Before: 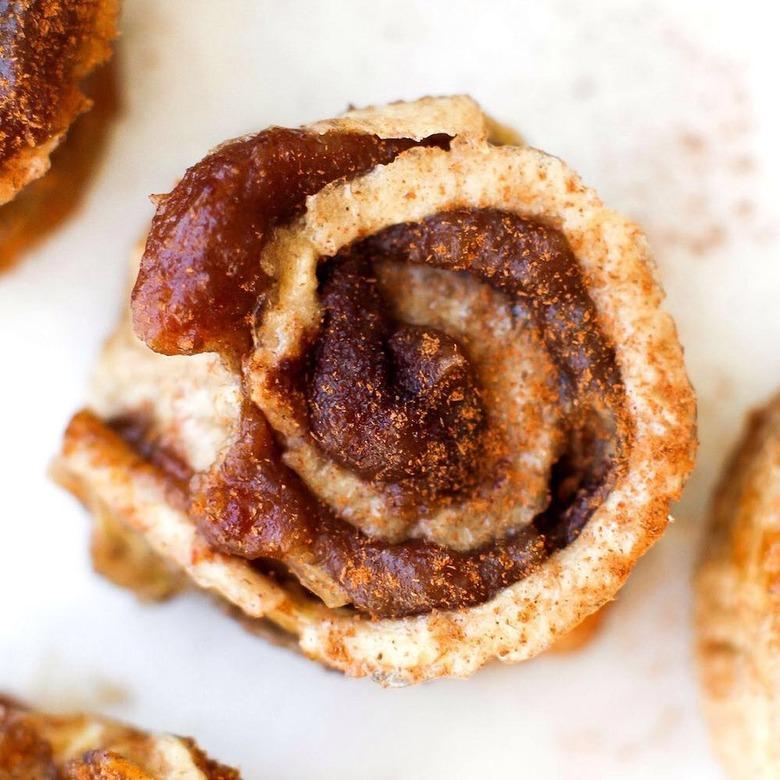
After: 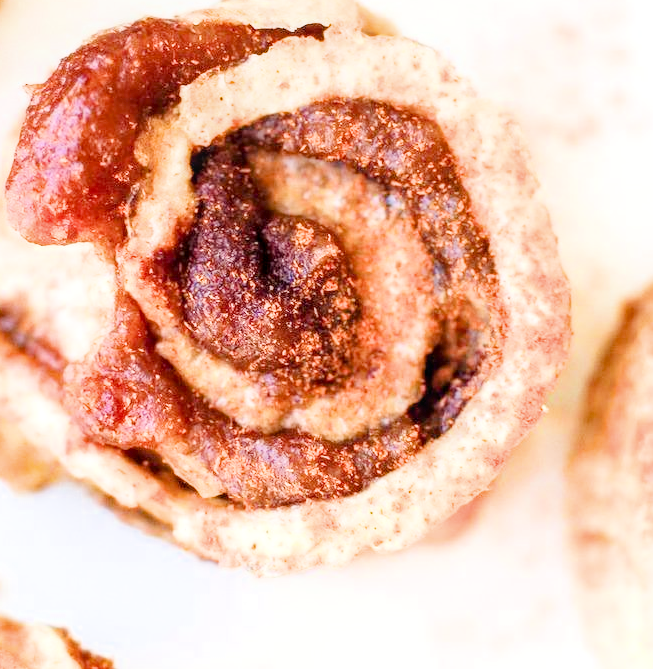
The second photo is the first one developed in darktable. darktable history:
exposure: exposure 2.179 EV, compensate highlight preservation false
local contrast: on, module defaults
crop: left 16.274%, top 14.202%
filmic rgb: black relative exposure -16 EV, white relative exposure 6.89 EV, hardness 4.69
haze removal: adaptive false
